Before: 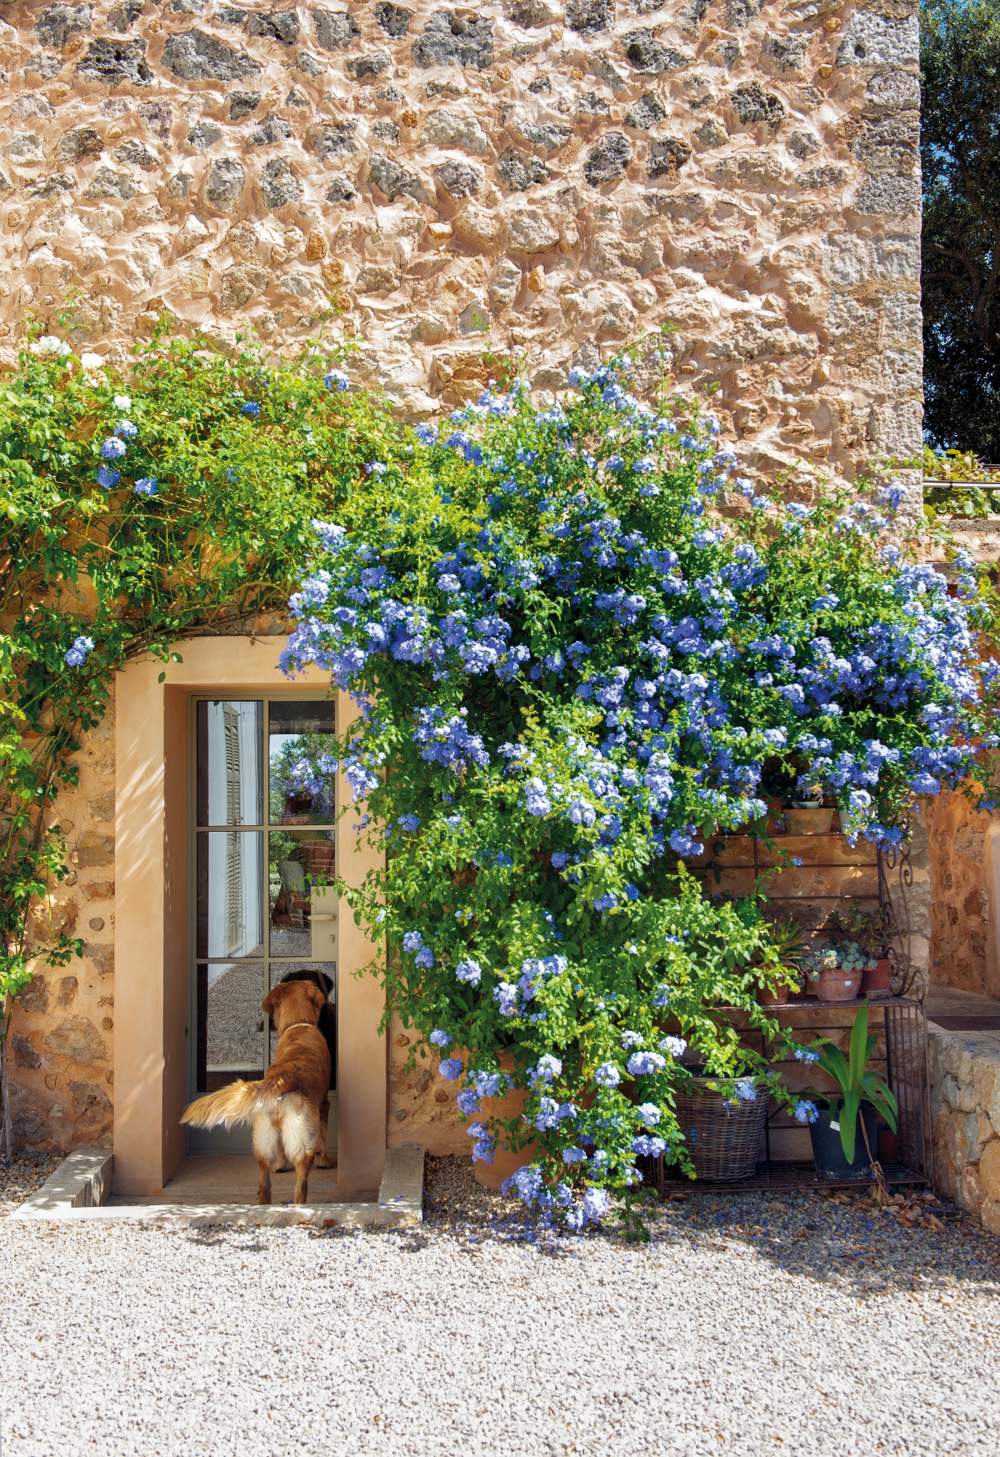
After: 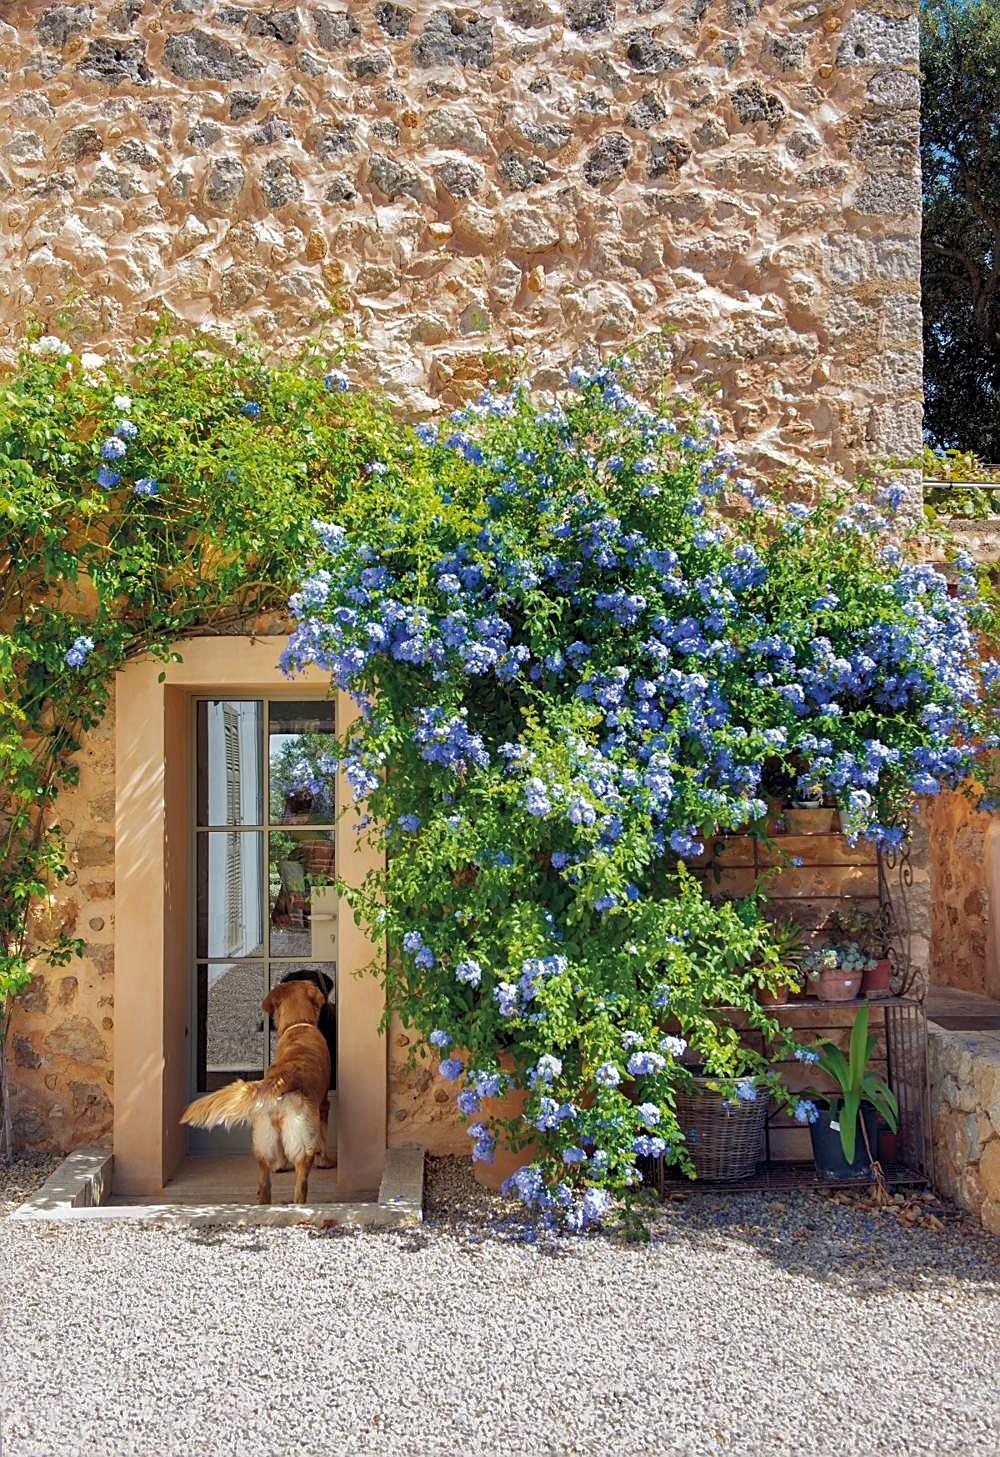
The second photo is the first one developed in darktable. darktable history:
sharpen: on, module defaults
shadows and highlights: shadows 39.39, highlights -59.74
